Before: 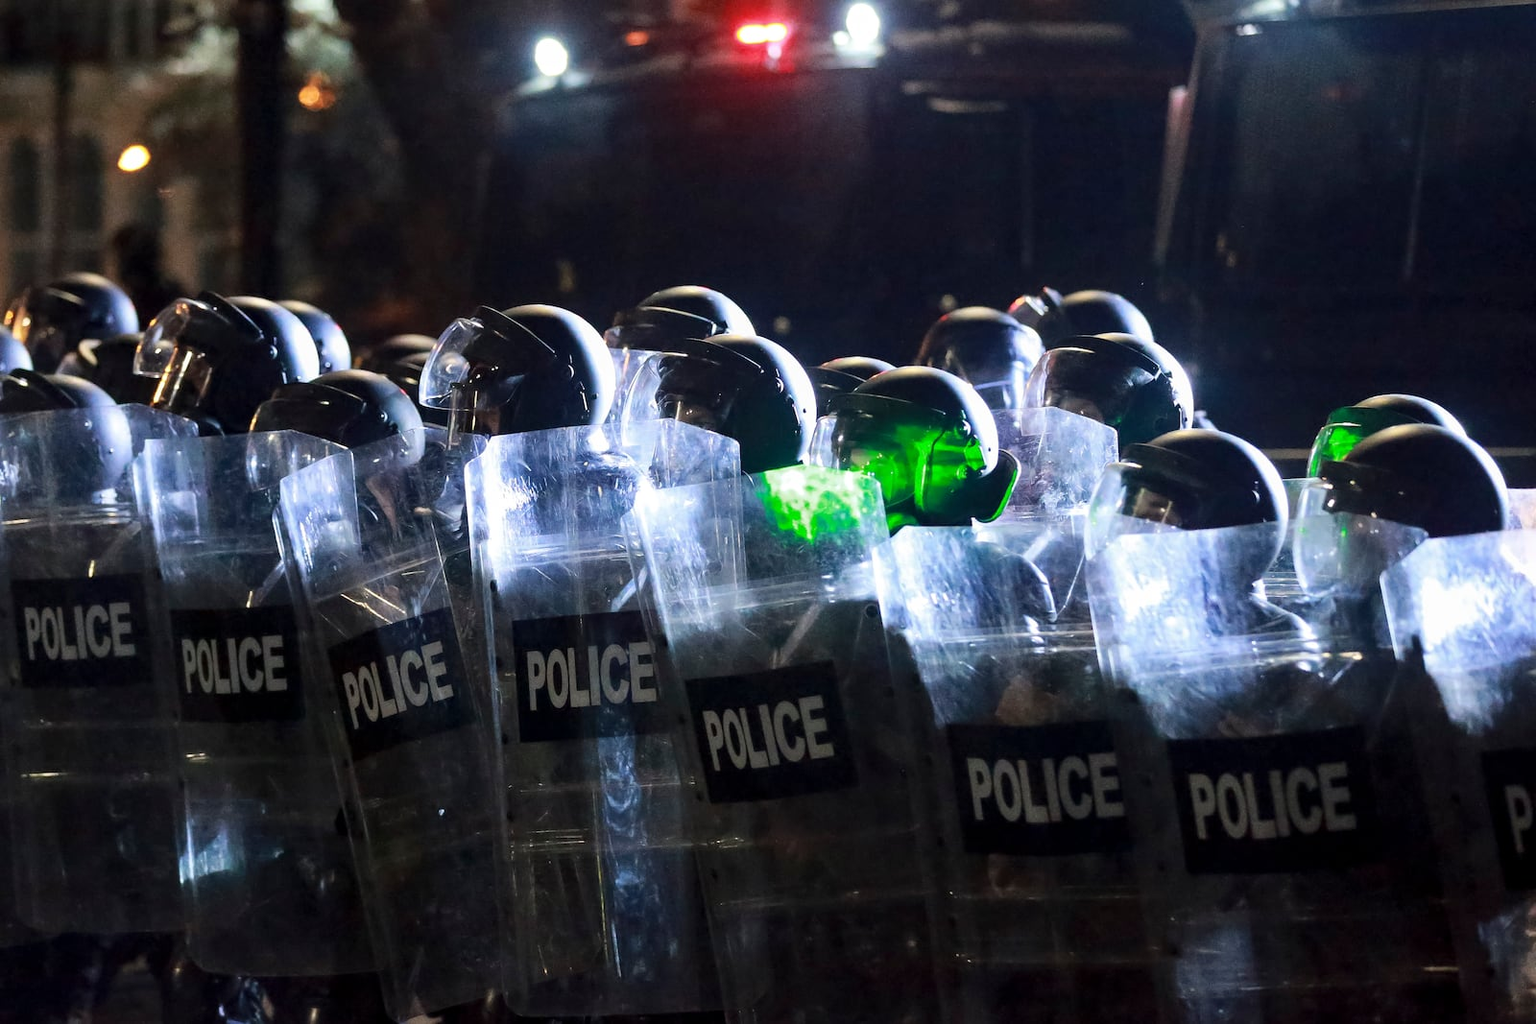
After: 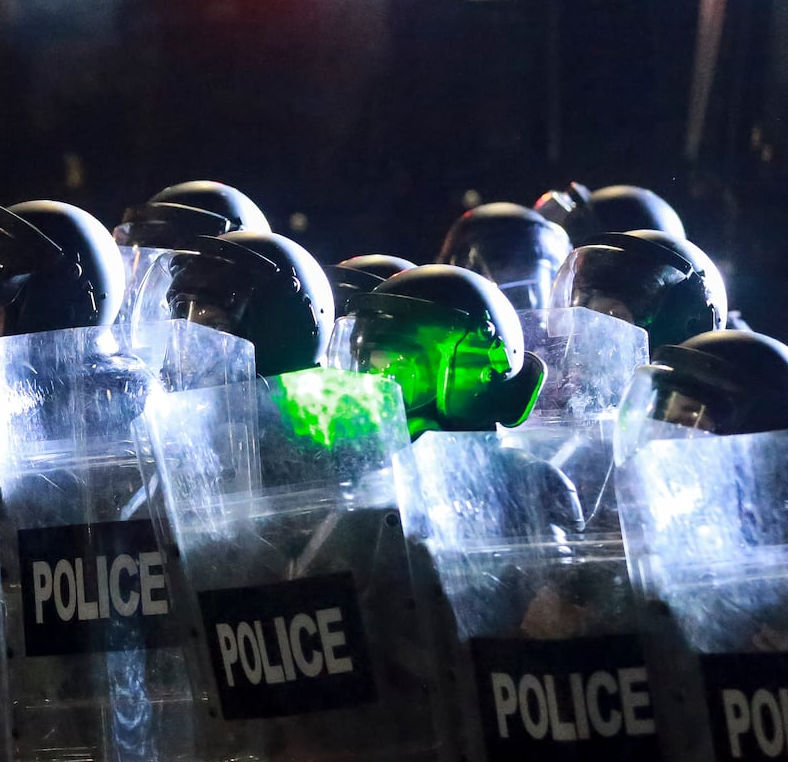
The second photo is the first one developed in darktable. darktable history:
crop: left 32.305%, top 10.997%, right 18.408%, bottom 17.515%
